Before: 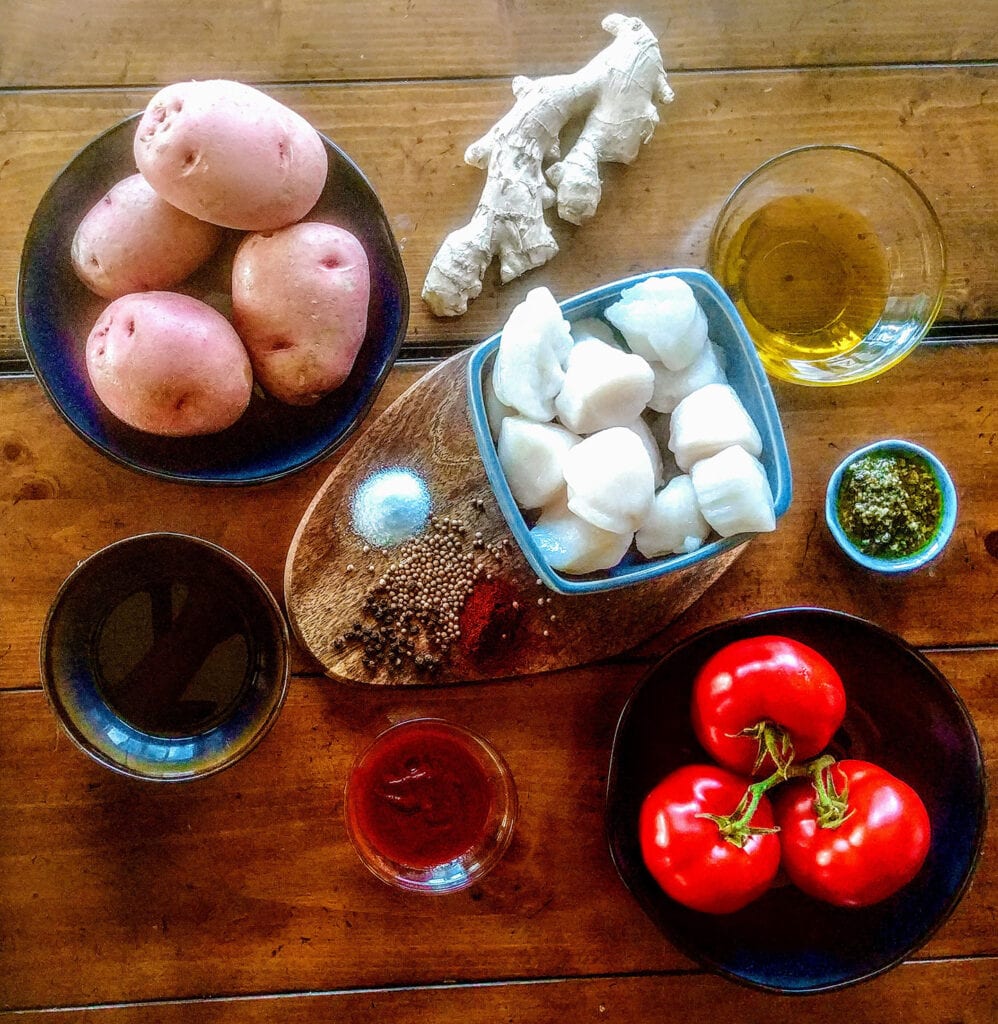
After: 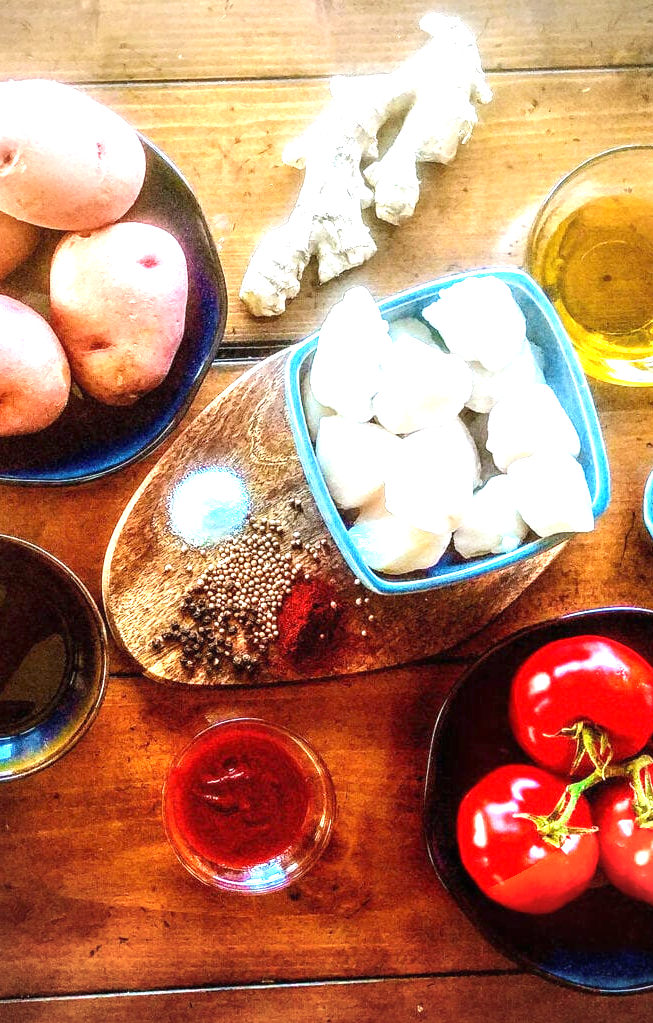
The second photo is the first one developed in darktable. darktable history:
vignetting: brightness -0.411, saturation -0.309, unbound false
exposure: black level correction 0, exposure 1.492 EV, compensate highlight preservation false
crop and rotate: left 18.31%, right 16.182%
